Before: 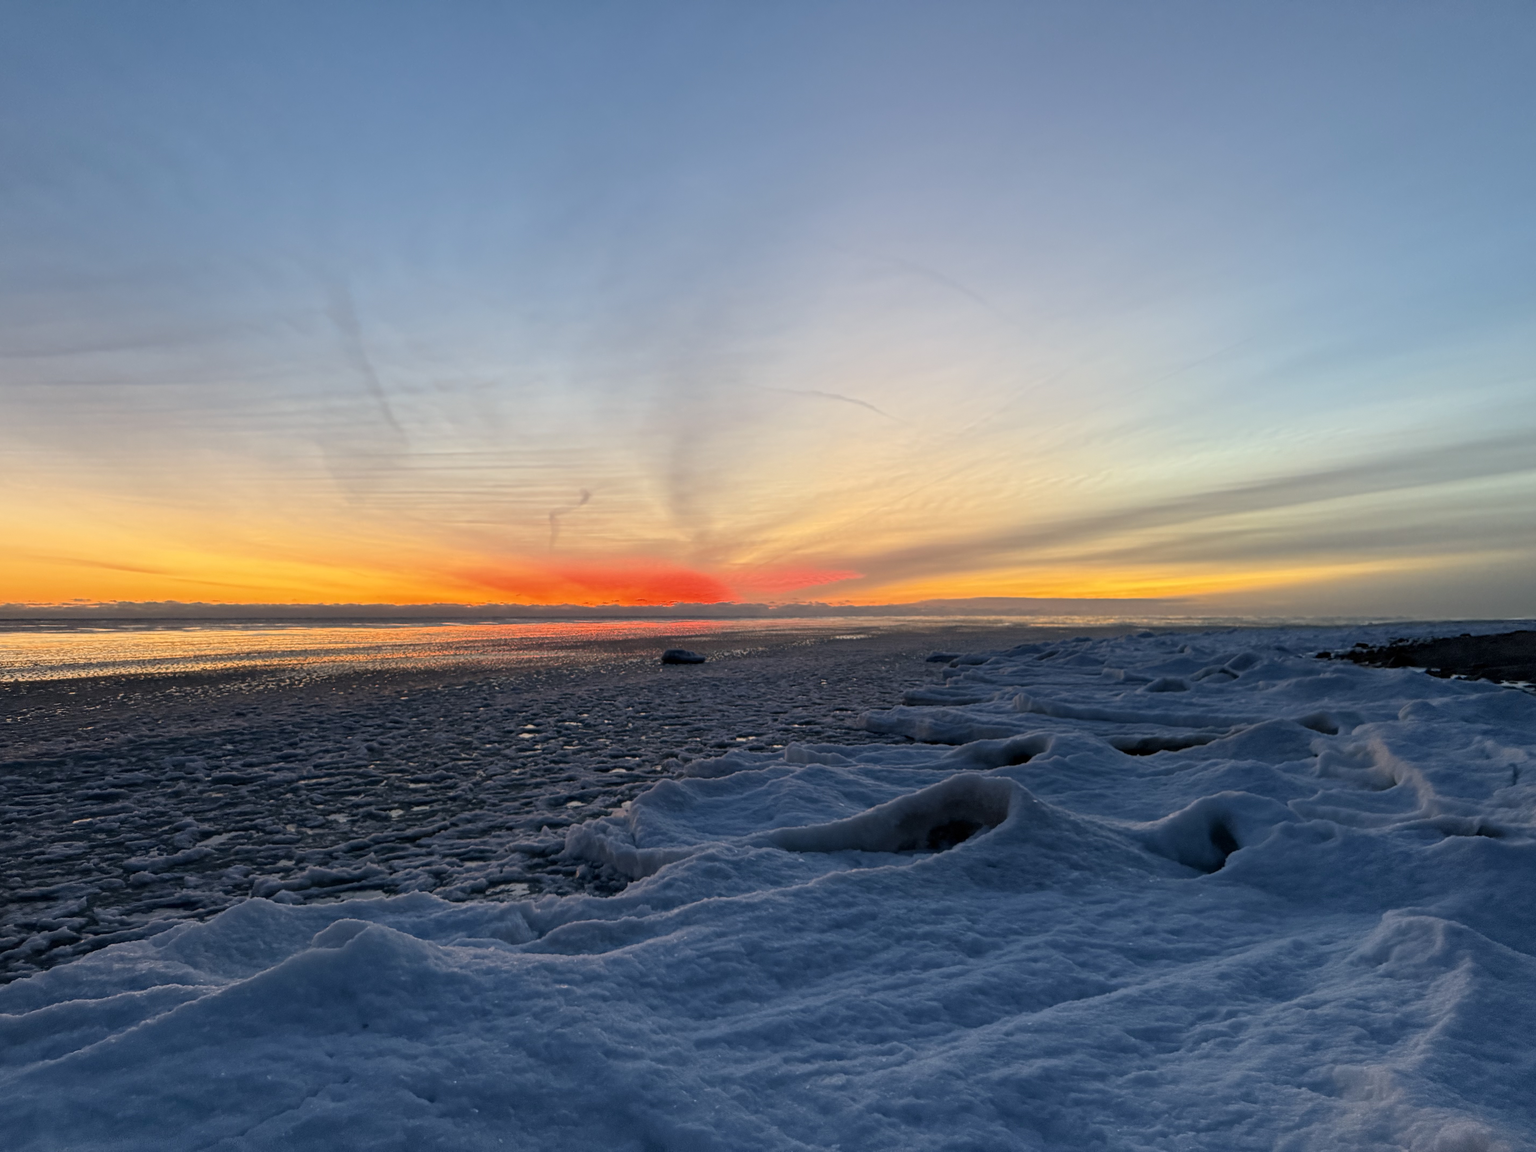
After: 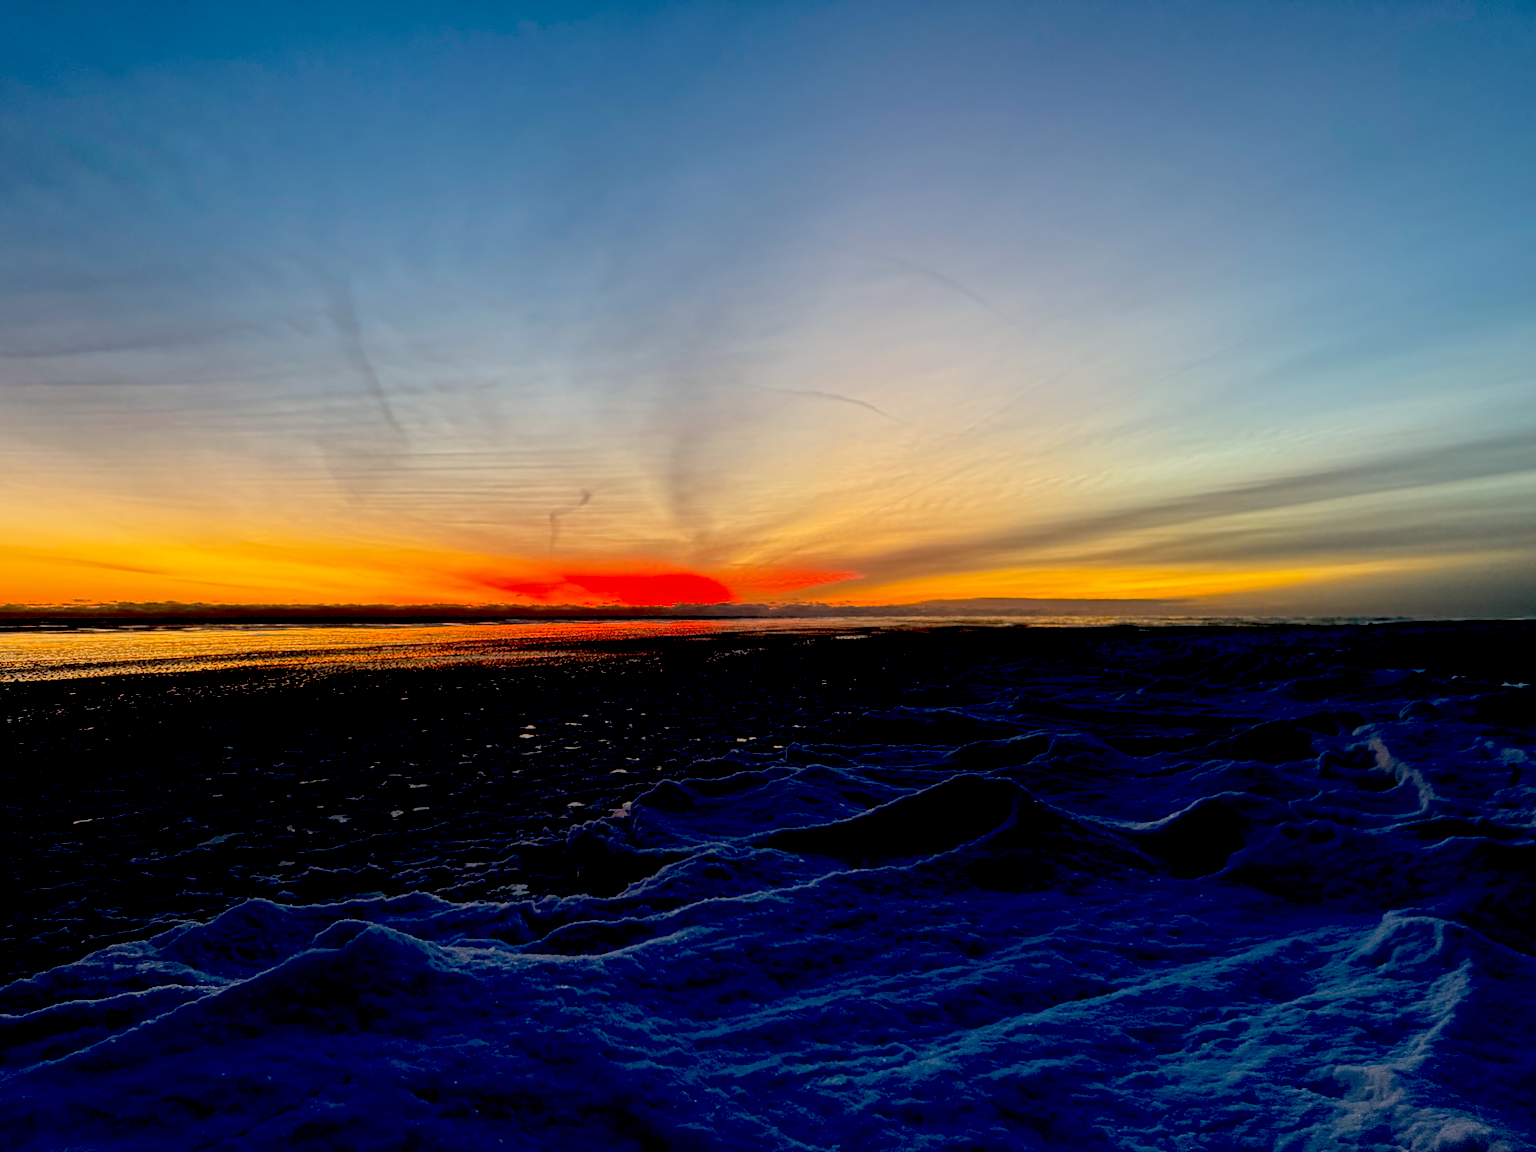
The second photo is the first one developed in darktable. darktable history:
exposure: black level correction 0.099, exposure -0.09 EV, compensate highlight preservation false
color correction: highlights b* 2.94
